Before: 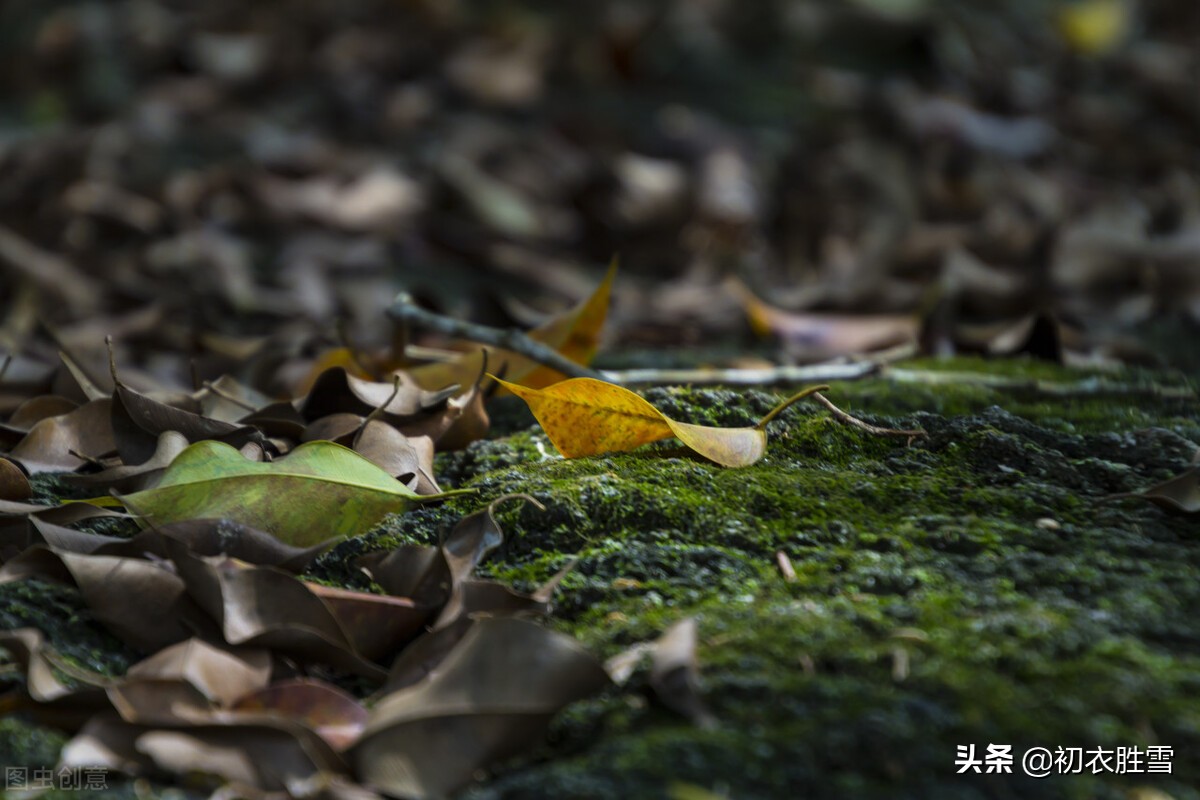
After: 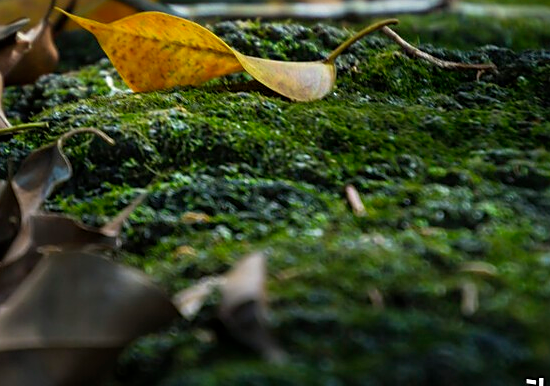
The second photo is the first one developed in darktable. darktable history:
crop: left 35.976%, top 45.819%, right 18.162%, bottom 5.807%
sharpen: radius 1.864, amount 0.398, threshold 1.271
